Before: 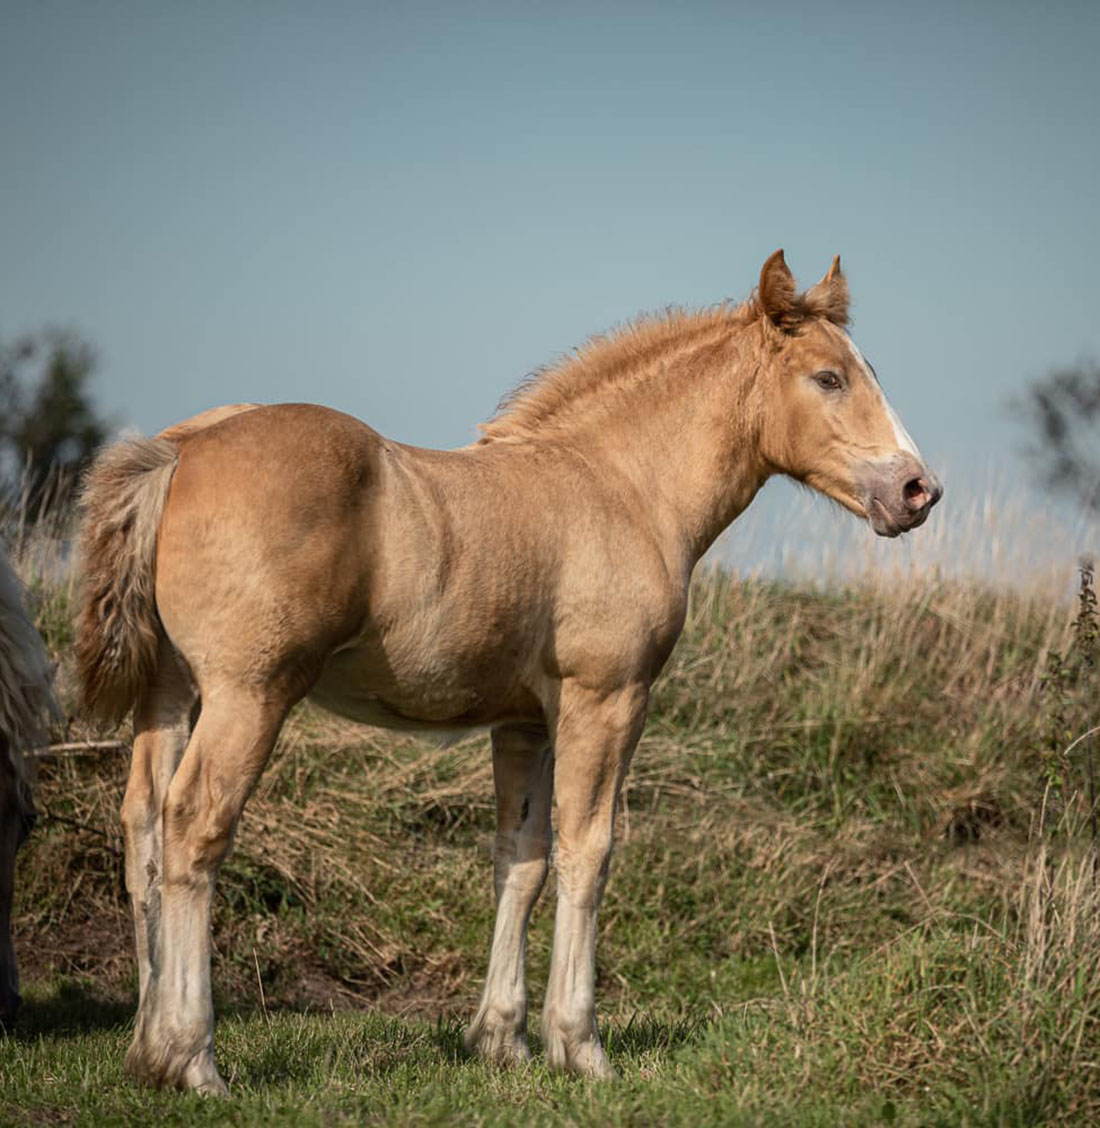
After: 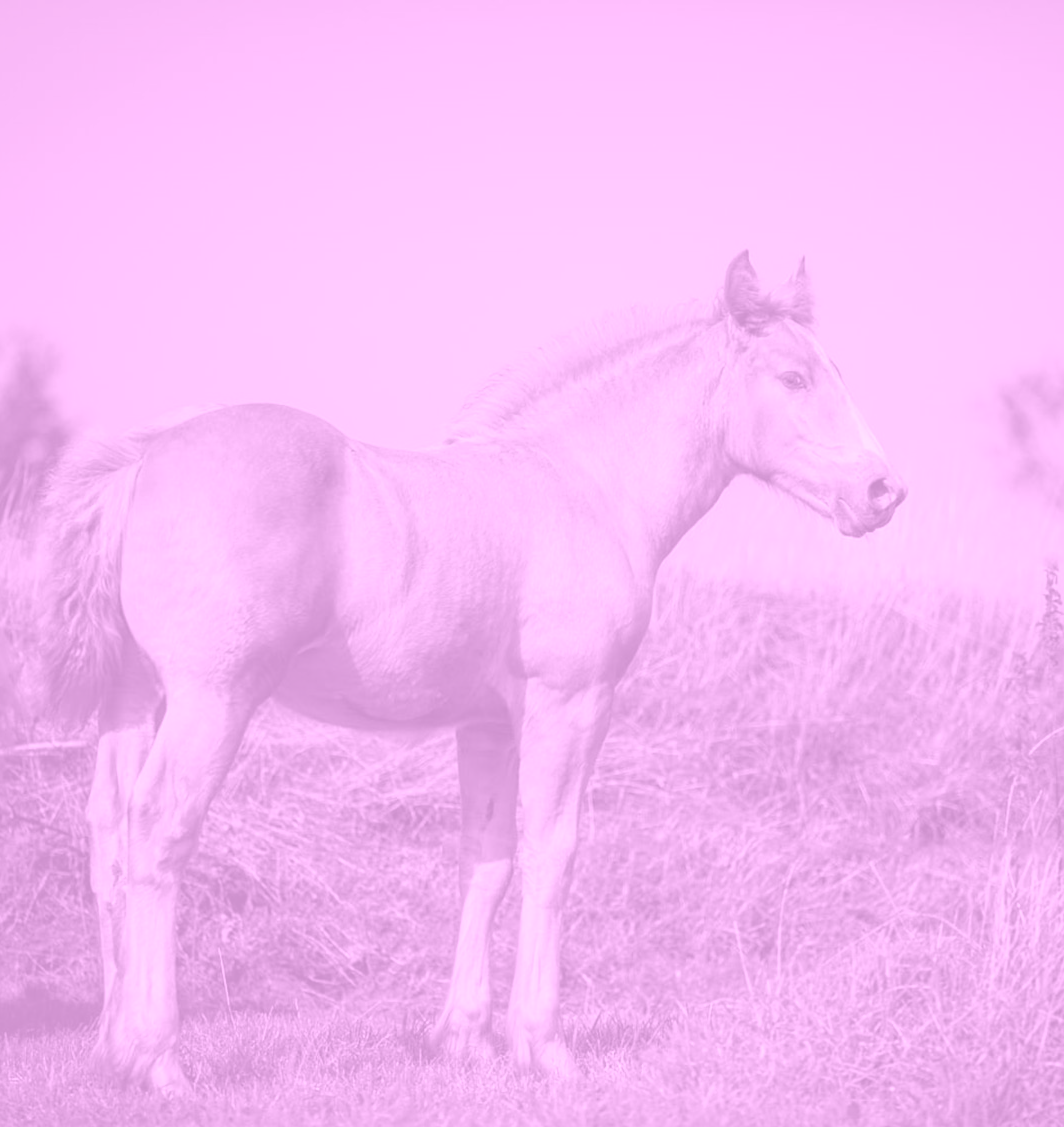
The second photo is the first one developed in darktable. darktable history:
tone equalizer: on, module defaults
crop and rotate: left 3.238%
levels: levels [0, 0.51, 1]
colorize: hue 331.2°, saturation 69%, source mix 30.28%, lightness 69.02%, version 1
